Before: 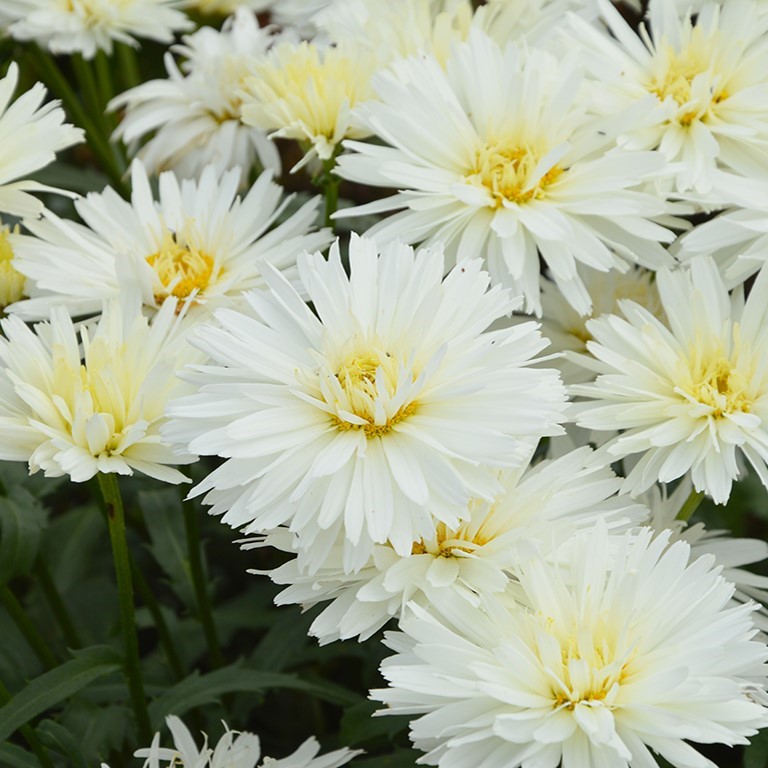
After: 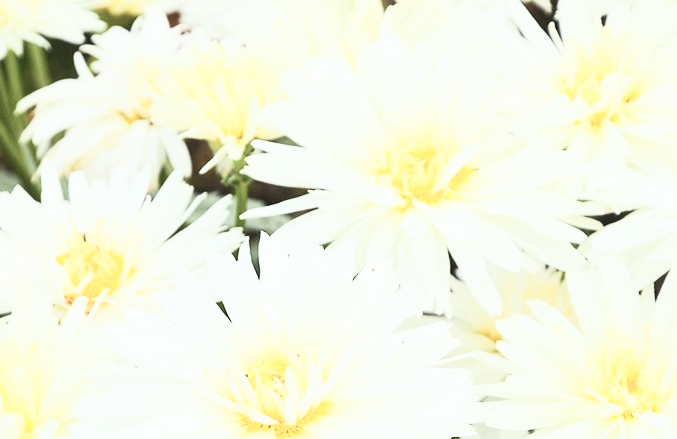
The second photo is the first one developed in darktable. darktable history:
filmic rgb: black relative exposure -7.65 EV, white relative exposure 4.56 EV, hardness 3.61
crop and rotate: left 11.812%, bottom 42.776%
contrast brightness saturation: contrast 0.43, brightness 0.56, saturation -0.19
exposure: black level correction 0, exposure 1.3 EV, compensate exposure bias true, compensate highlight preservation false
